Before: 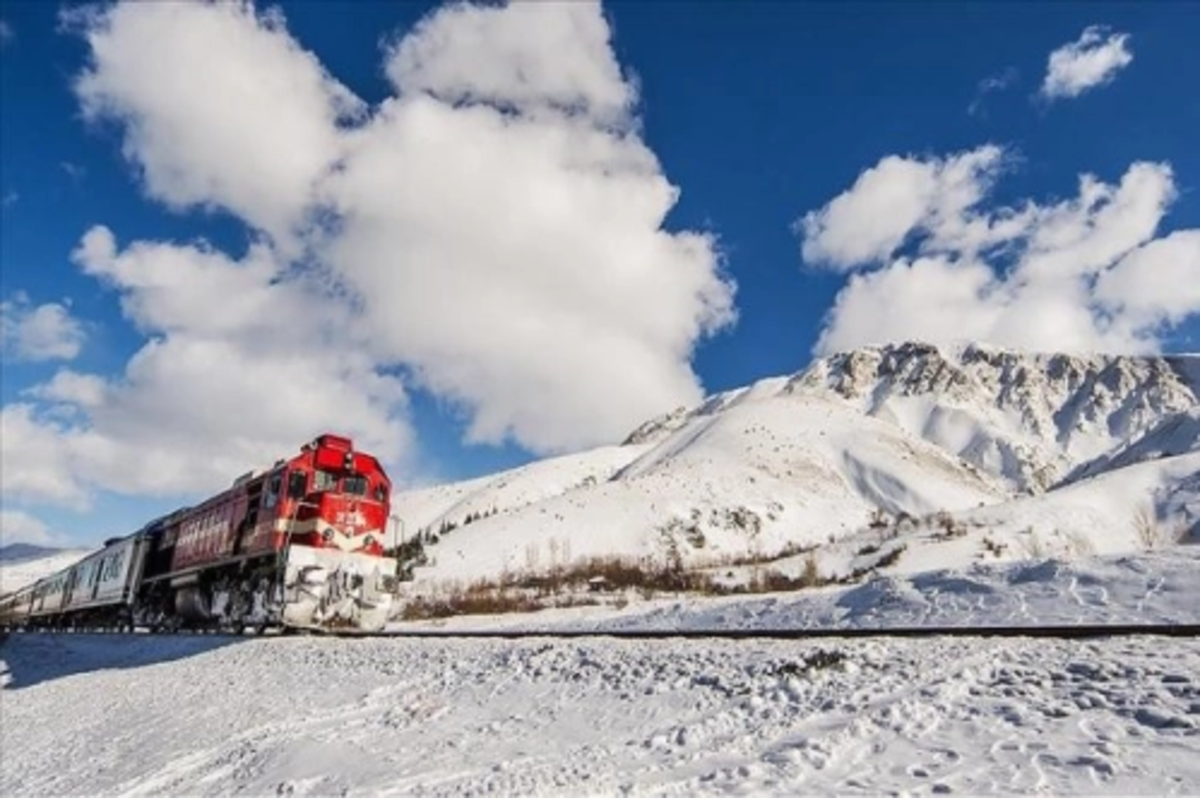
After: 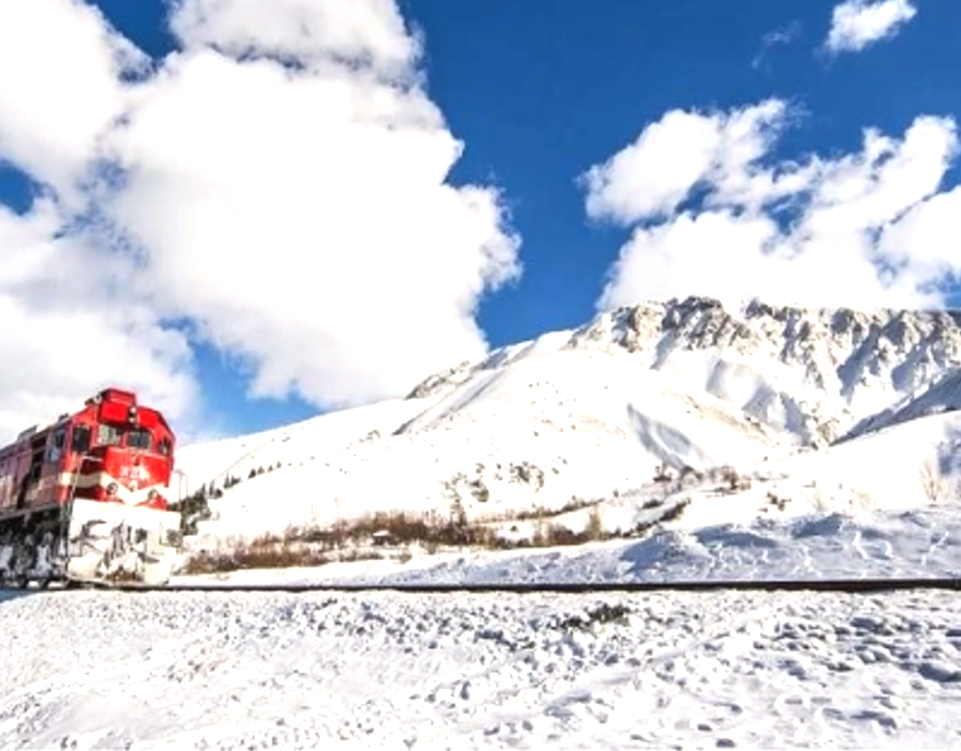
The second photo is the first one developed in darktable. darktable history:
exposure: exposure 0.766 EV, compensate exposure bias true, compensate highlight preservation false
crop and rotate: left 18.026%, top 5.842%, right 1.859%
